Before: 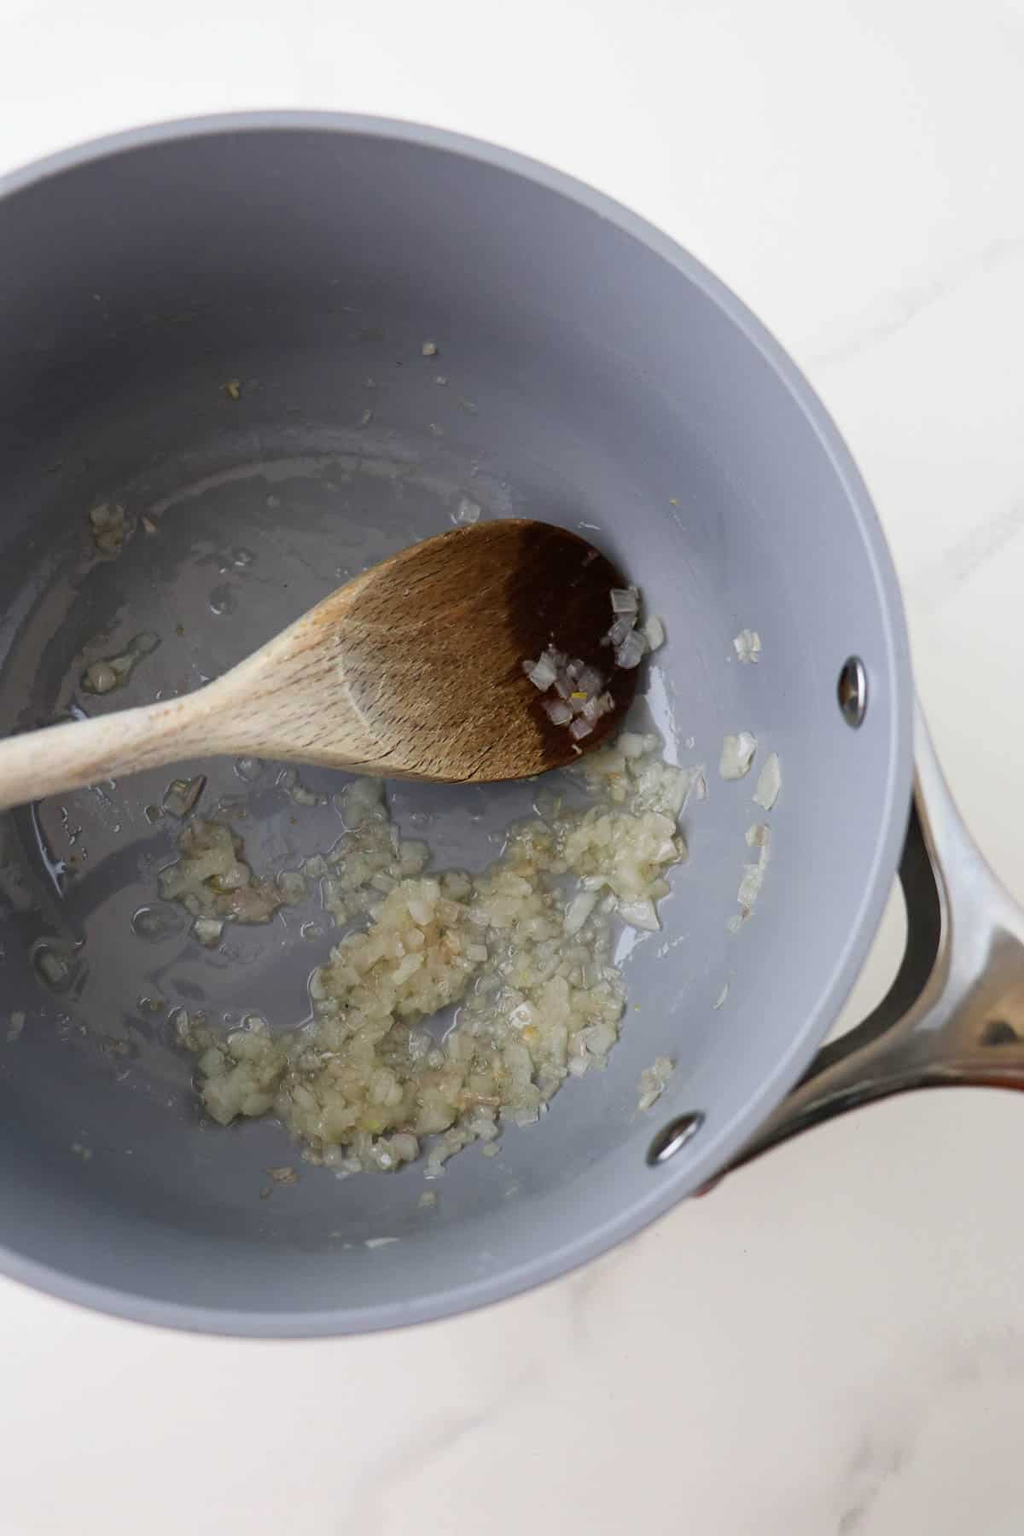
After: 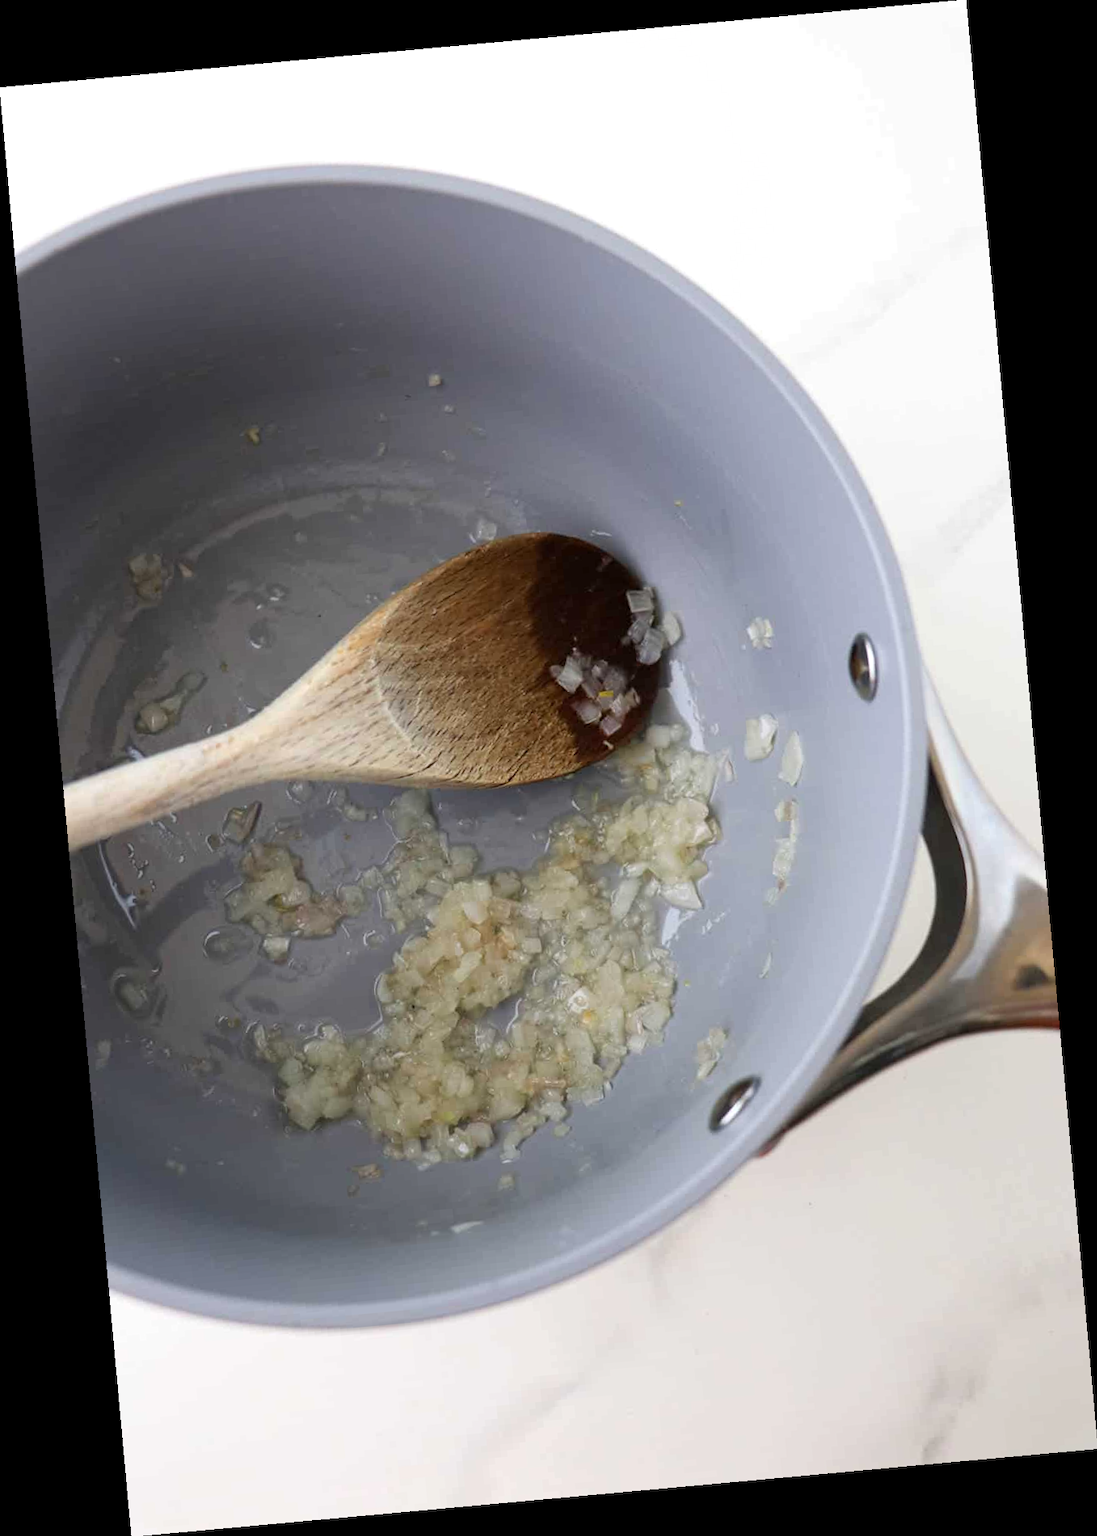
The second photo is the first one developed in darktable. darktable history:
rotate and perspective: rotation -5.2°, automatic cropping off
exposure: exposure 0.207 EV, compensate highlight preservation false
